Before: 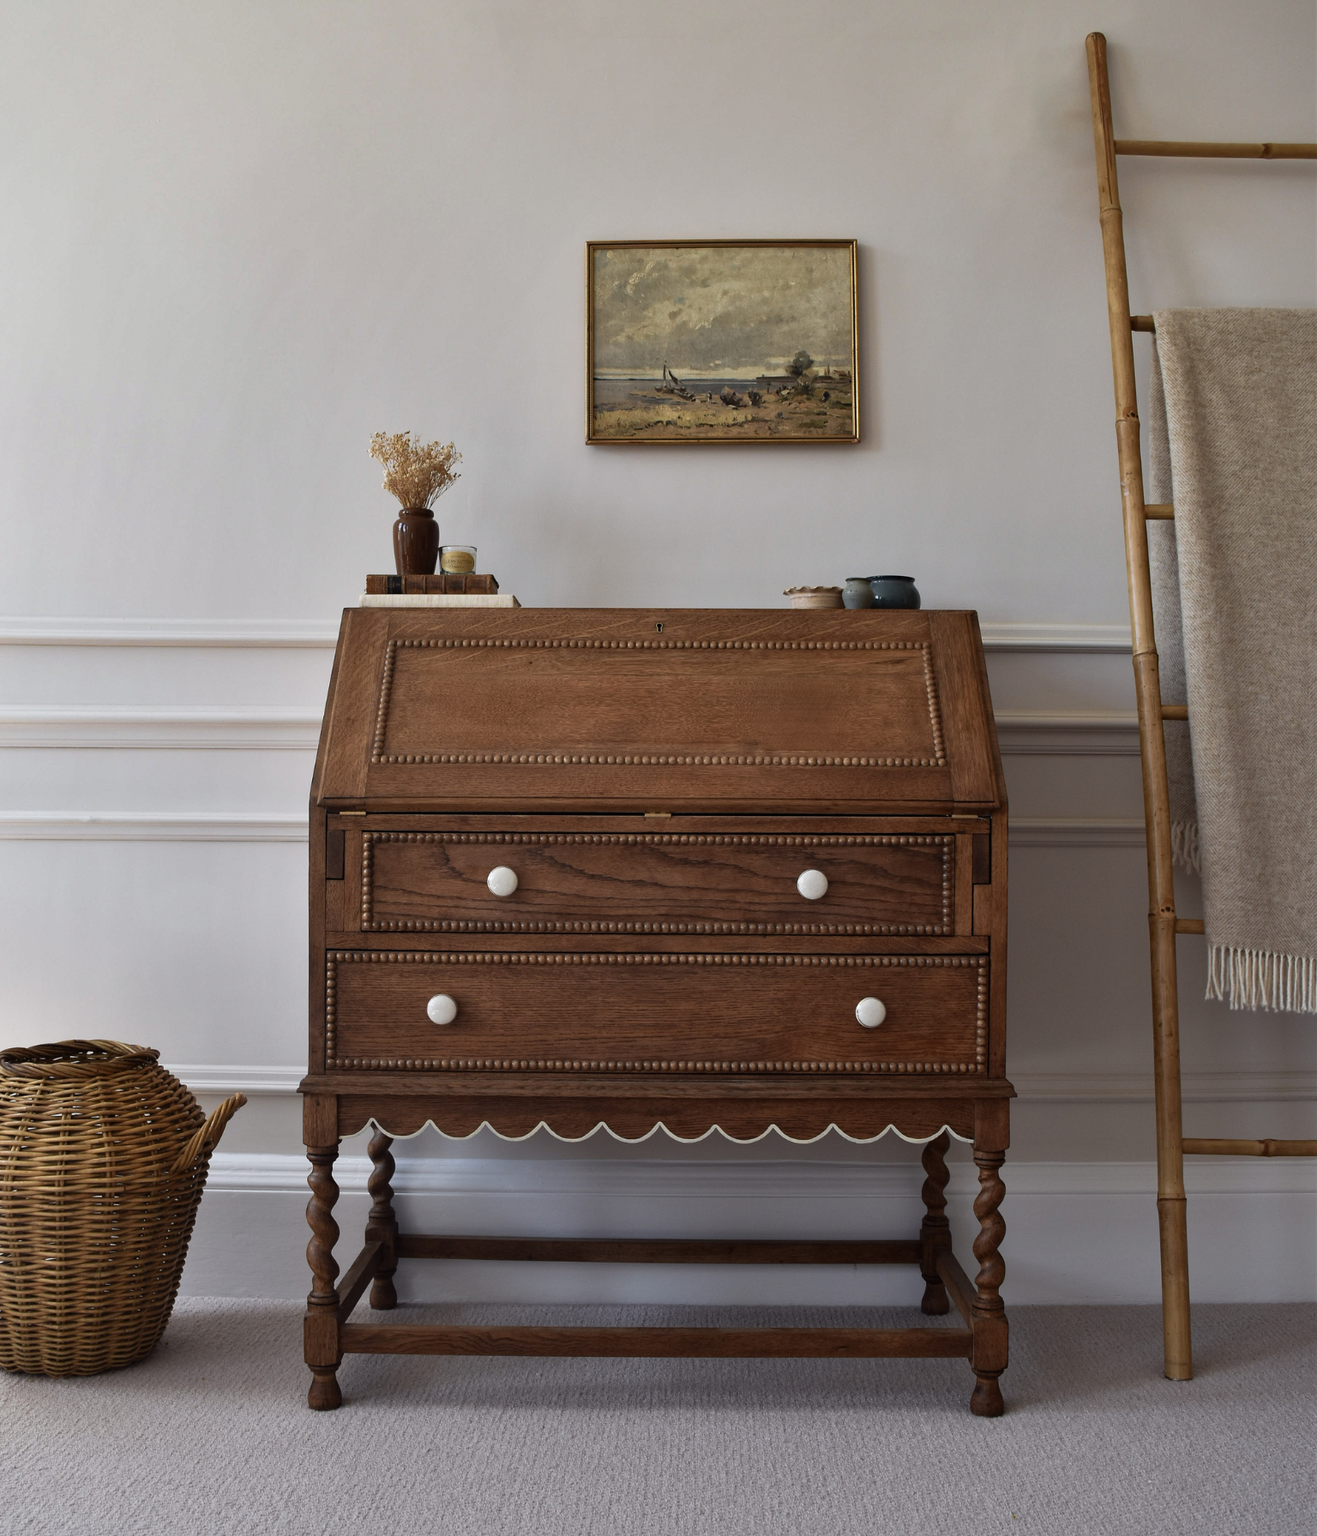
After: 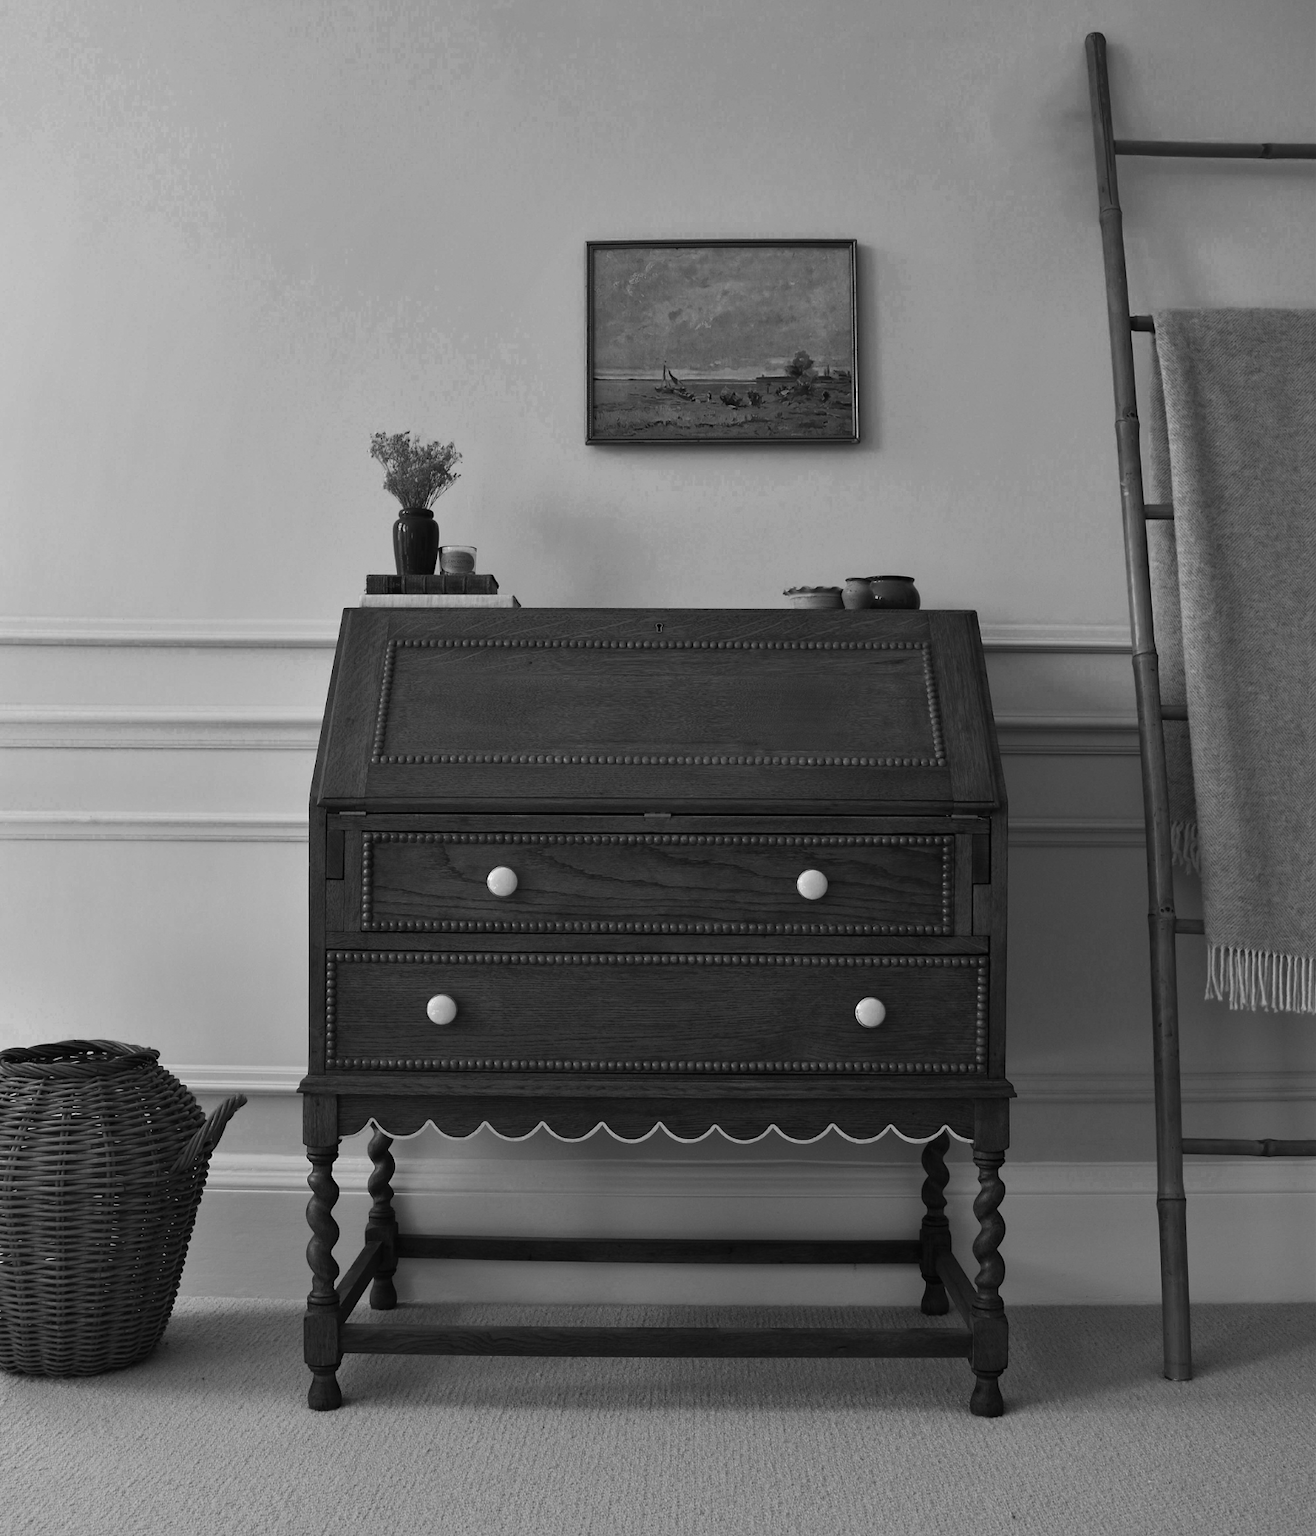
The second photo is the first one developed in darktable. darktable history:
rgb curve: curves: ch0 [(0, 0) (0.175, 0.154) (0.785, 0.663) (1, 1)]
color zones: curves: ch0 [(0.002, 0.429) (0.121, 0.212) (0.198, 0.113) (0.276, 0.344) (0.331, 0.541) (0.41, 0.56) (0.482, 0.289) (0.619, 0.227) (0.721, 0.18) (0.821, 0.435) (0.928, 0.555) (1, 0.587)]; ch1 [(0, 0) (0.143, 0) (0.286, 0) (0.429, 0) (0.571, 0) (0.714, 0) (0.857, 0)]
contrast brightness saturation: contrast 0.1, brightness 0.02, saturation 0.02
